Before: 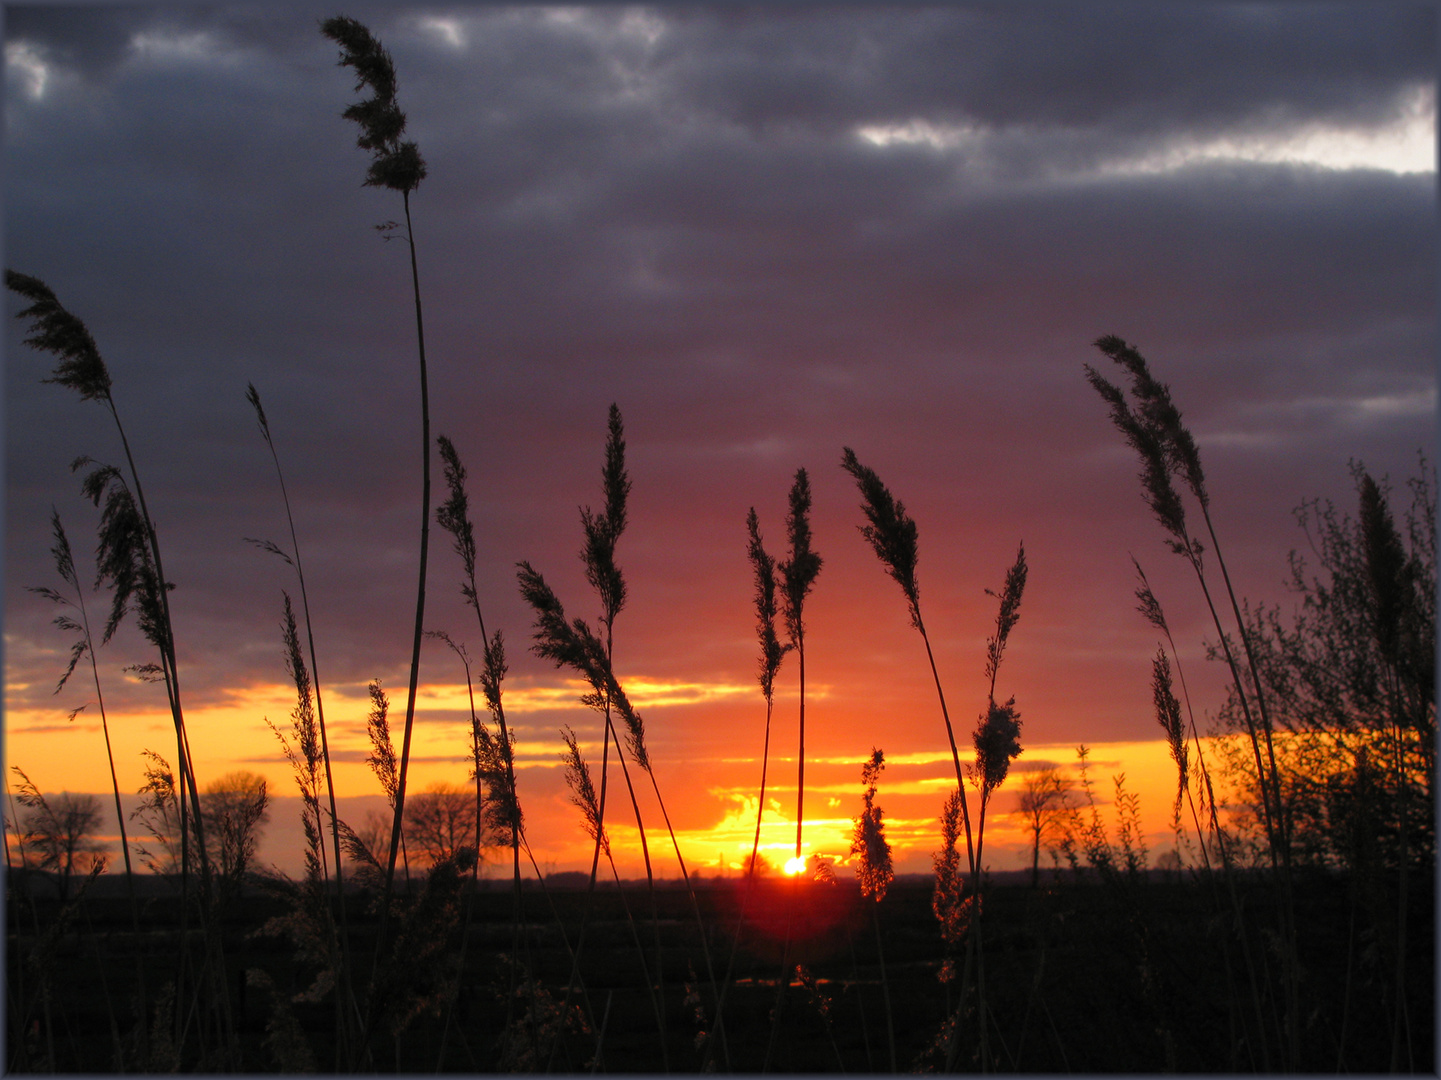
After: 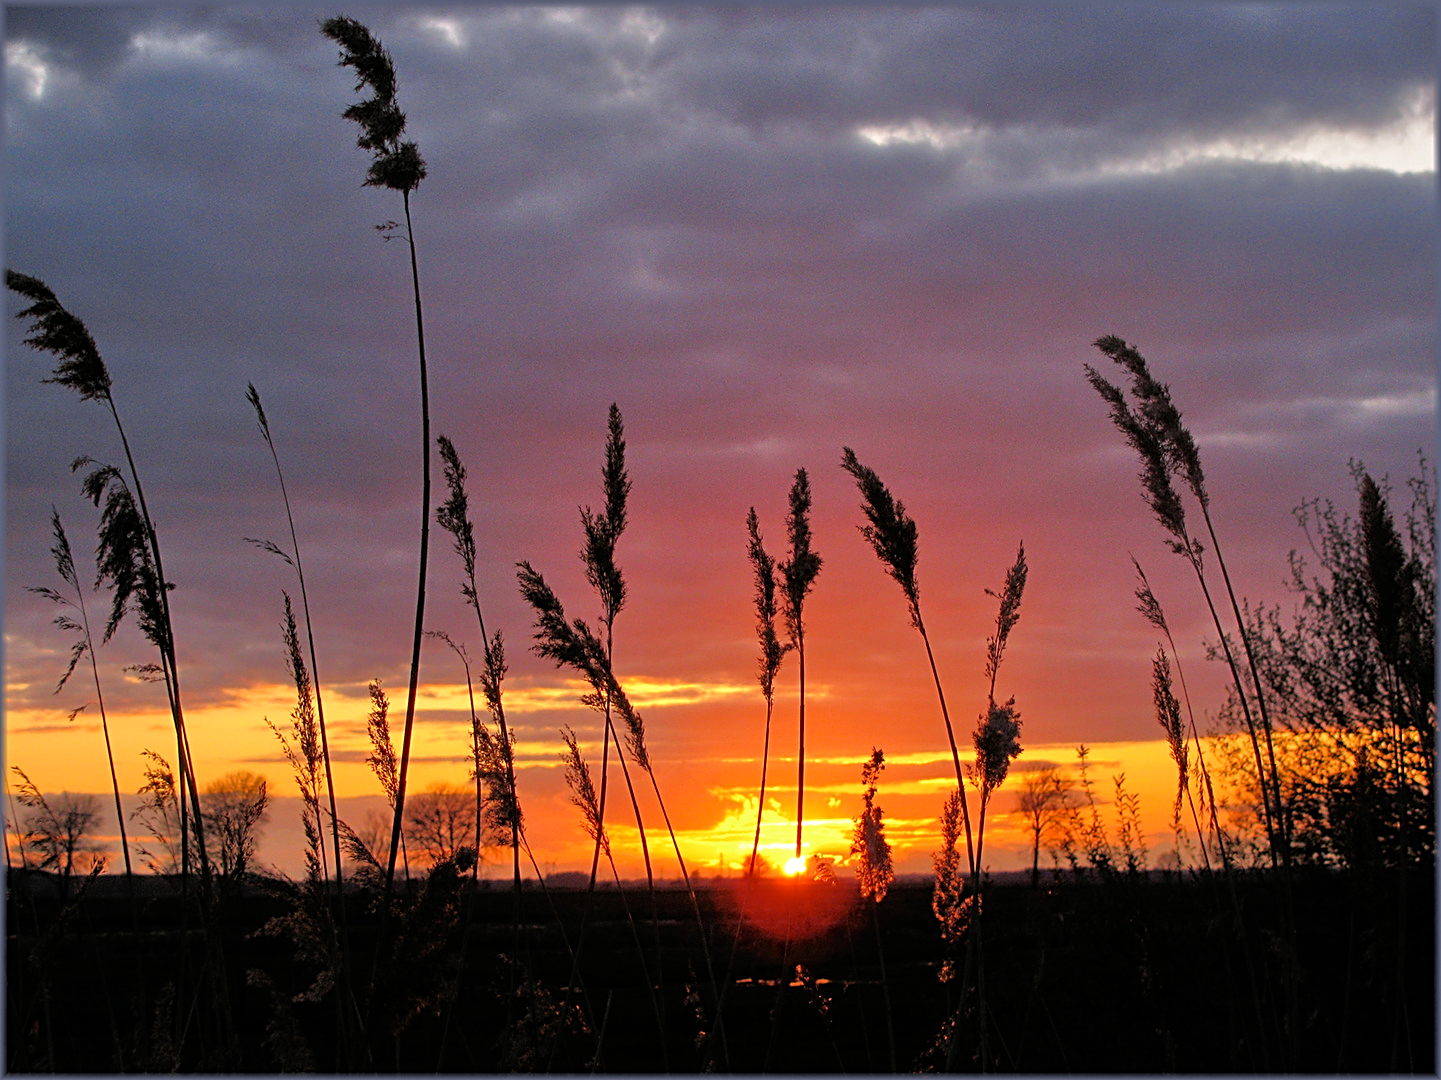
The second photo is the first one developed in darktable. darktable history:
sharpen: radius 2.563, amount 0.646
tone equalizer: -7 EV 0.16 EV, -6 EV 0.627 EV, -5 EV 1.18 EV, -4 EV 1.29 EV, -3 EV 1.18 EV, -2 EV 0.6 EV, -1 EV 0.159 EV
